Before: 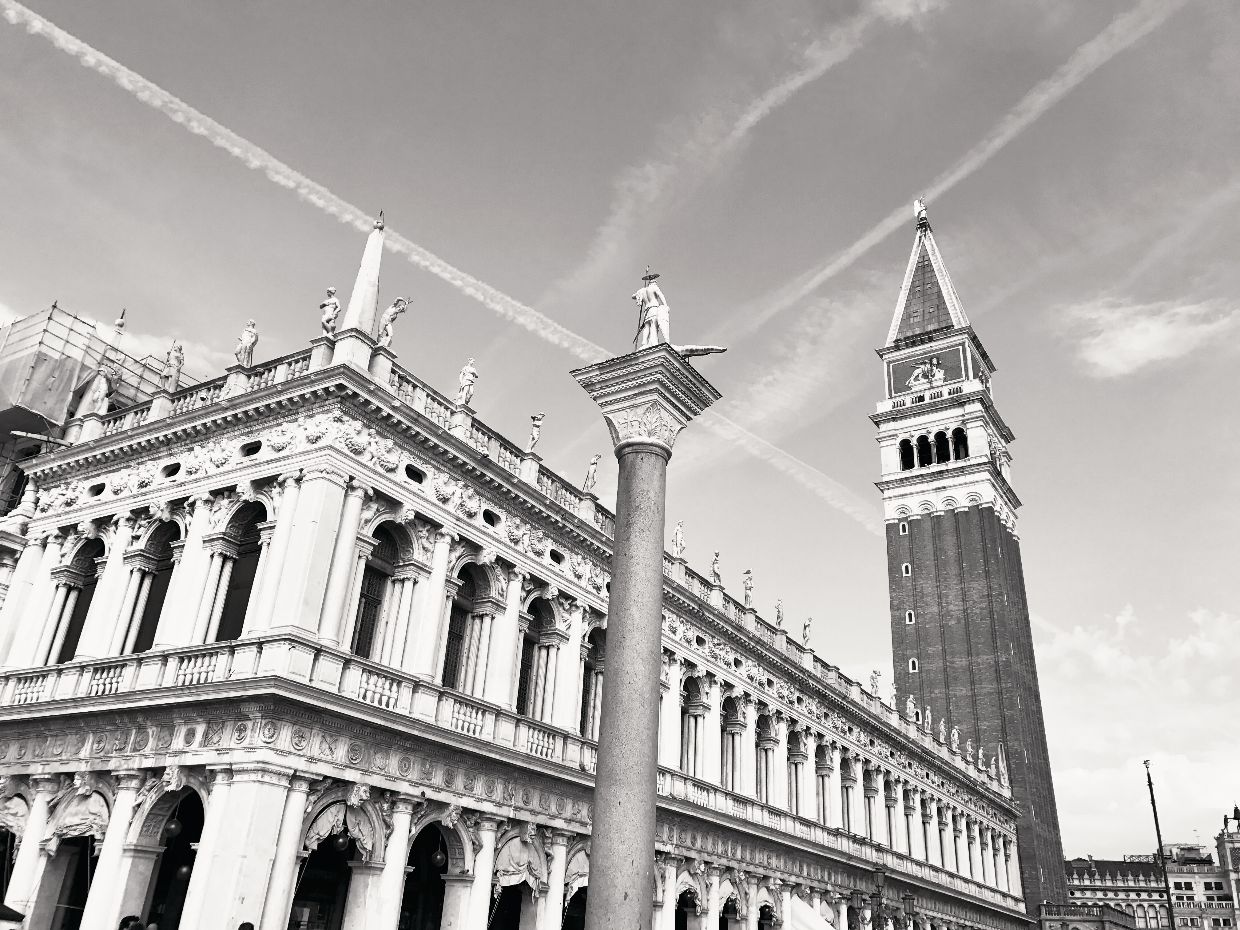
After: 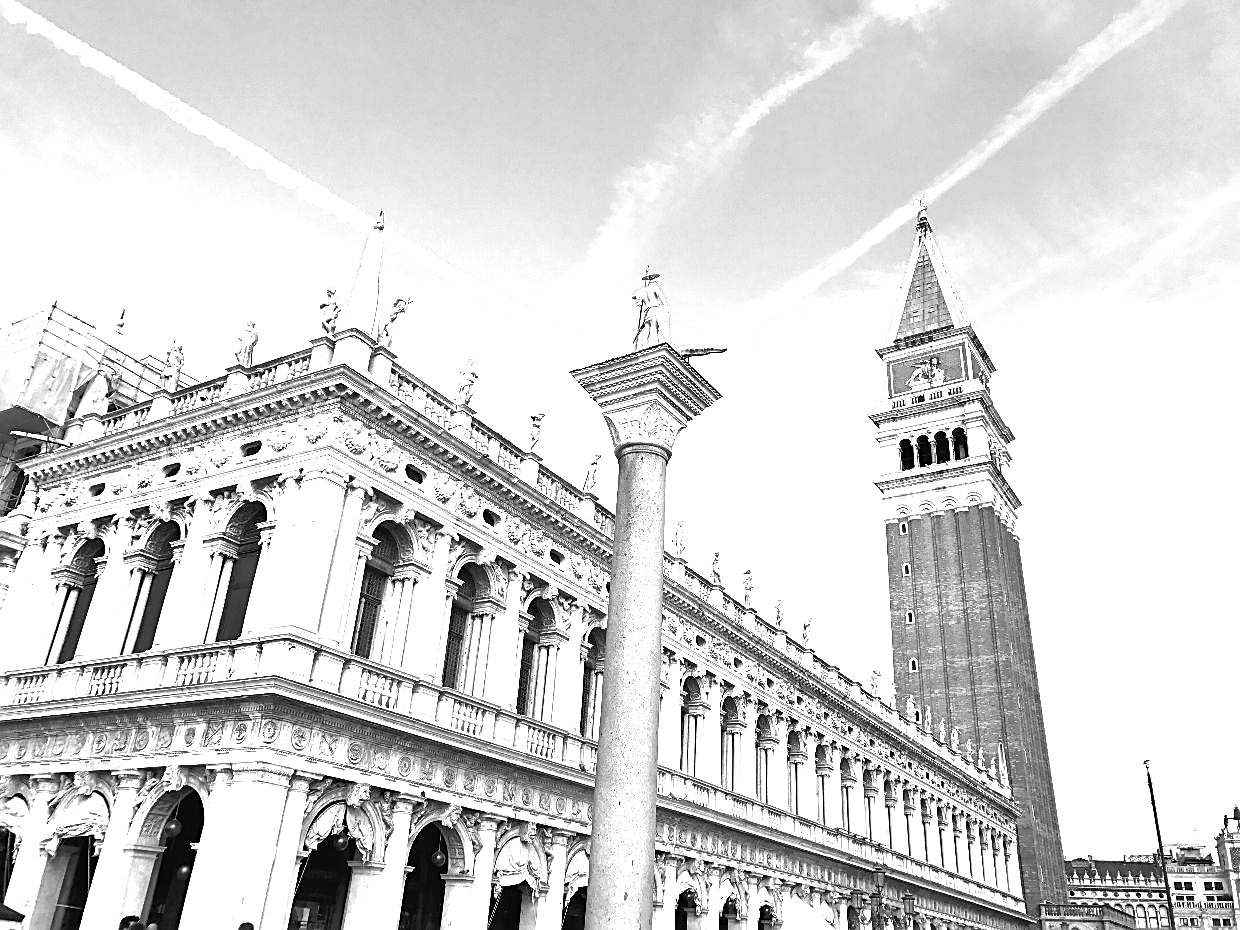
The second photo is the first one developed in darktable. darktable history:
exposure: black level correction 0, exposure 1.2 EV, compensate exposure bias true, compensate highlight preservation false
sharpen: on, module defaults
monochrome: a 32, b 64, size 2.3
